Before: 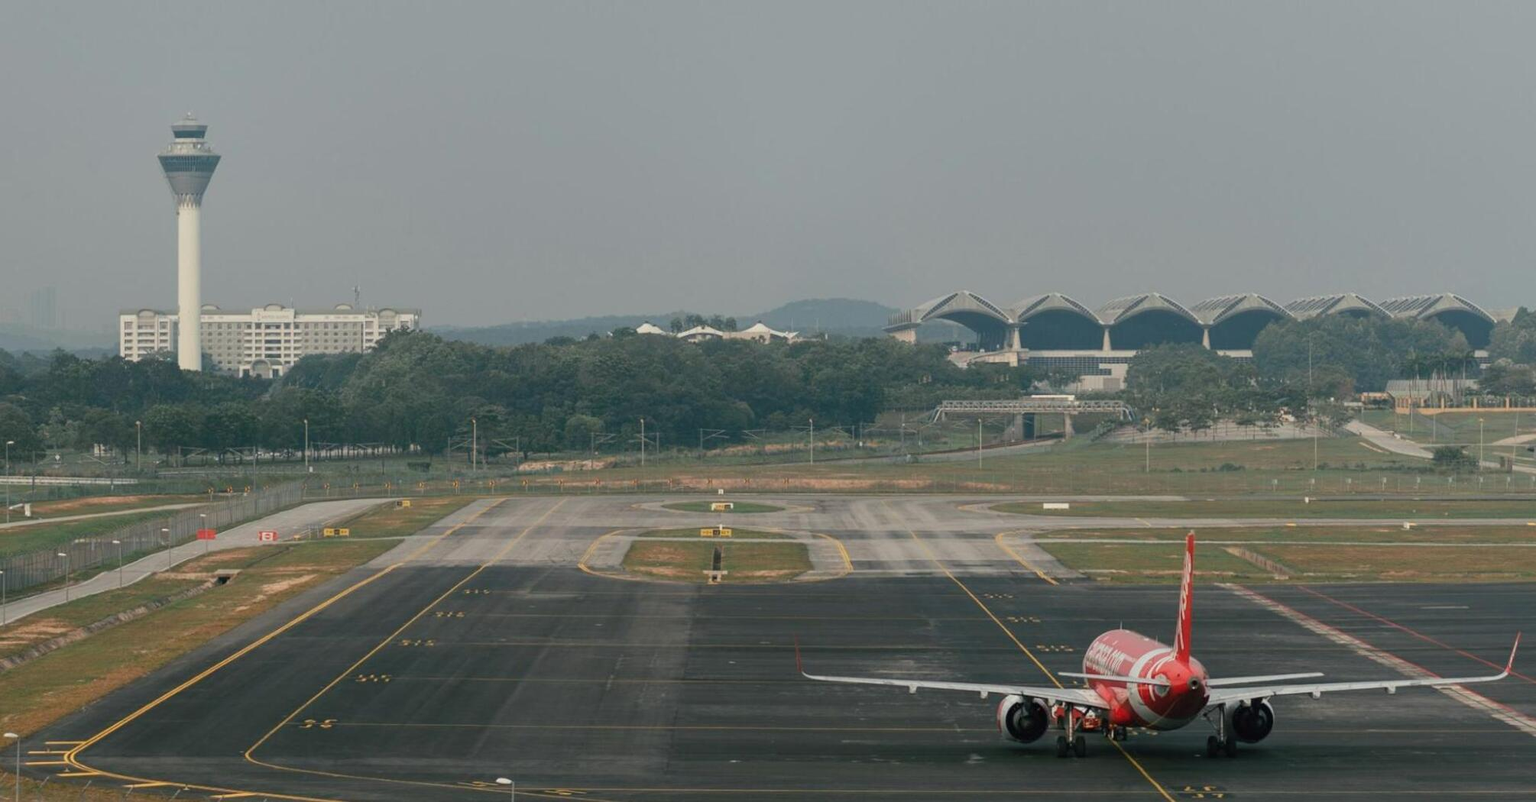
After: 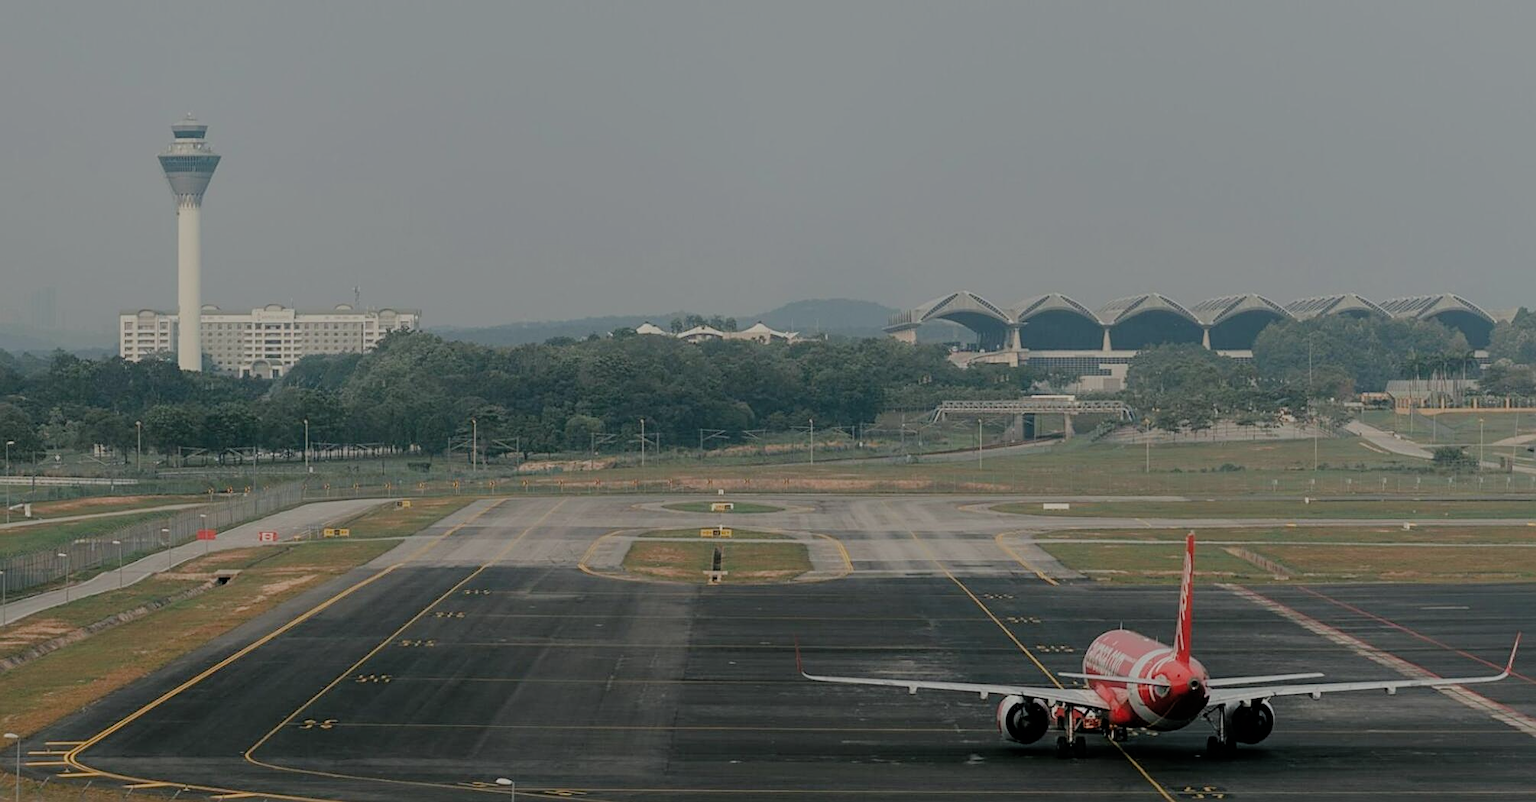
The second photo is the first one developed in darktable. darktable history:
sharpen: on, module defaults
exposure: exposure -0.491 EV, compensate exposure bias true, compensate highlight preservation false
filmic rgb: black relative exposure -6.58 EV, white relative exposure 4.75 EV, hardness 3.13, contrast 0.796
tone equalizer: -8 EV -0.409 EV, -7 EV -0.406 EV, -6 EV -0.35 EV, -5 EV -0.259 EV, -3 EV 0.19 EV, -2 EV 0.354 EV, -1 EV 0.399 EV, +0 EV 0.443 EV
